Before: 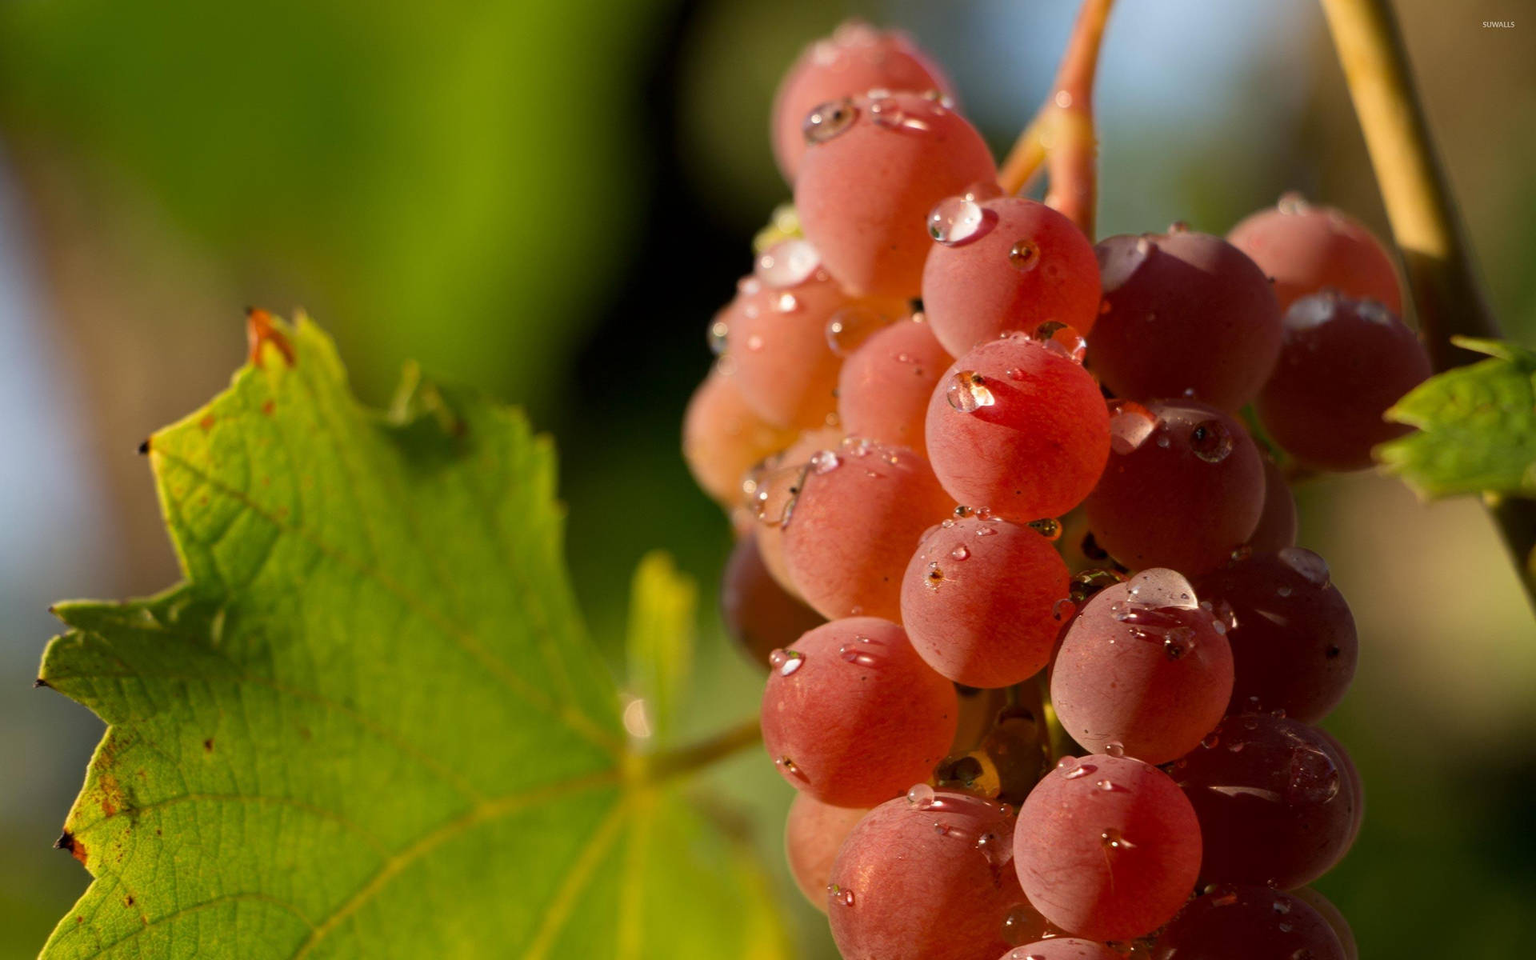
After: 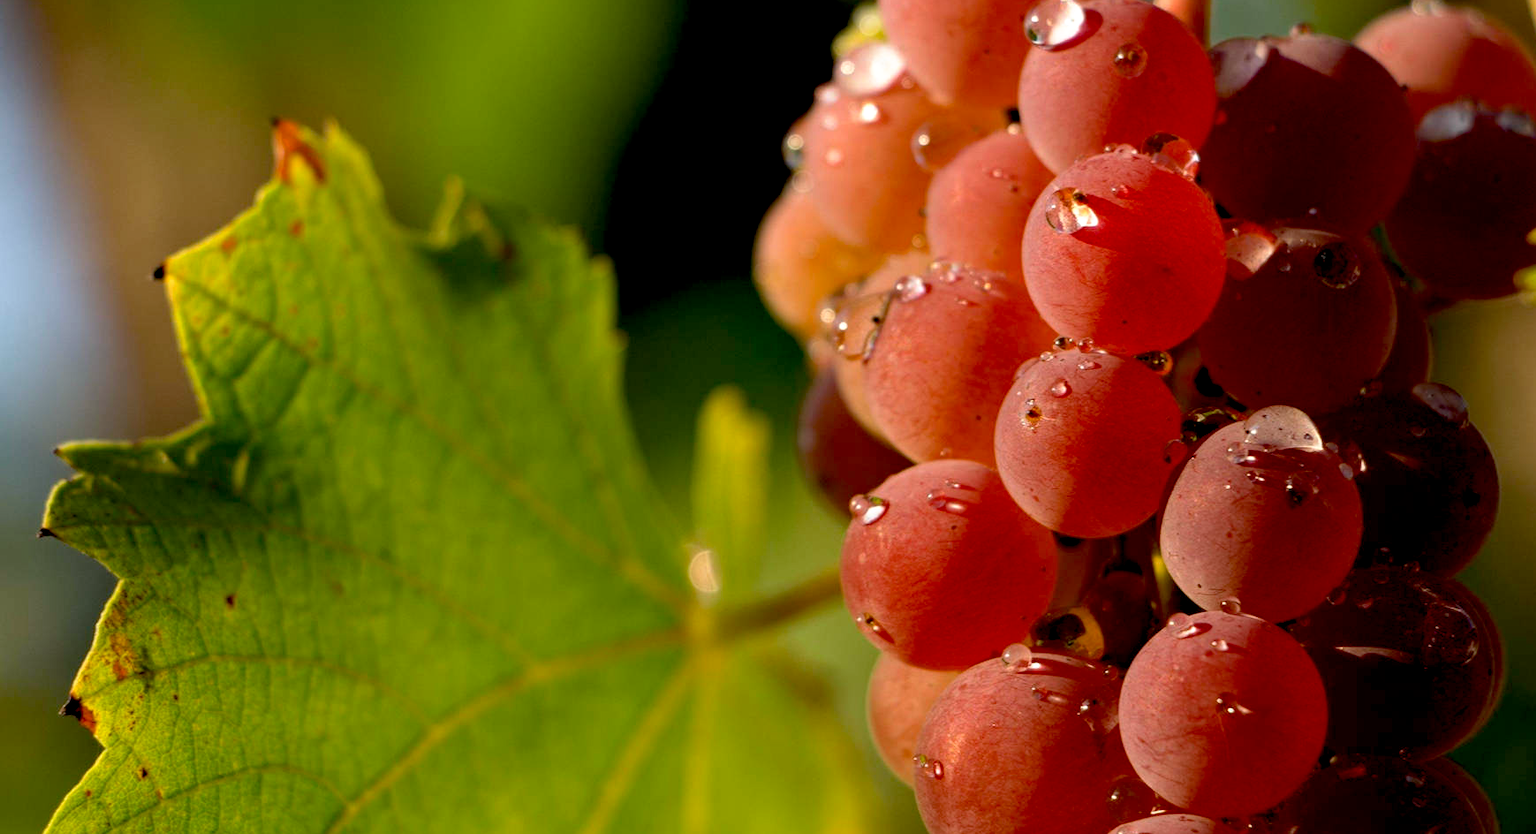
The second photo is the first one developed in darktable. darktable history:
crop: top 20.96%, right 9.388%, bottom 0.218%
base curve: curves: ch0 [(0.017, 0) (0.425, 0.441) (0.844, 0.933) (1, 1)], preserve colors none
haze removal: compatibility mode true, adaptive false
